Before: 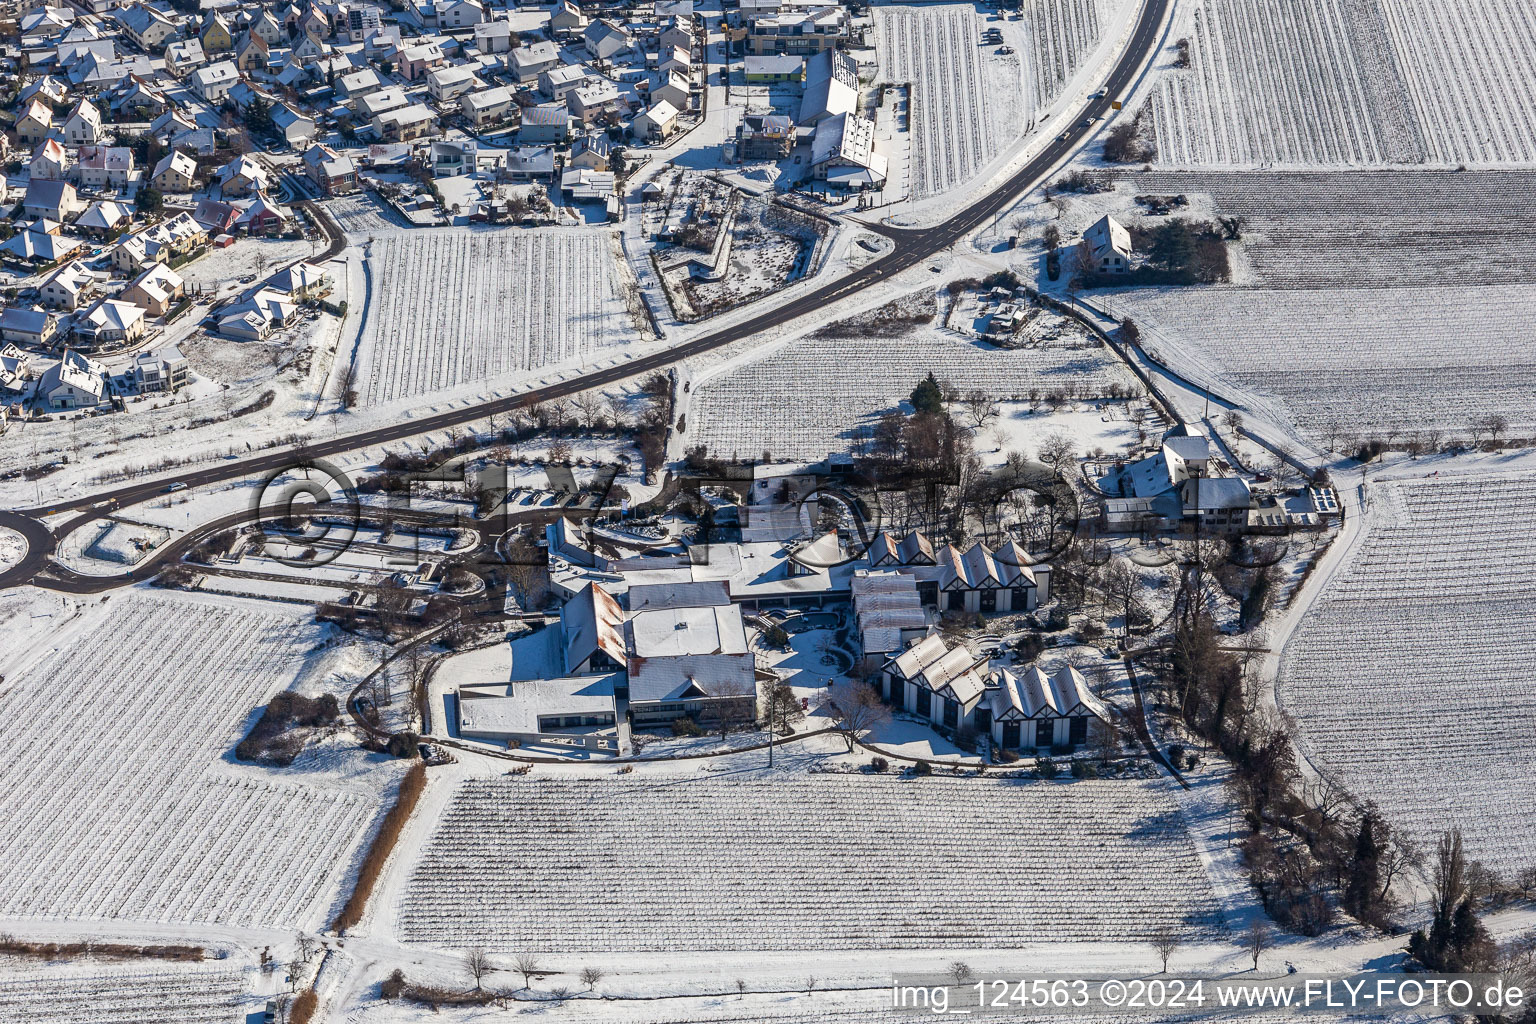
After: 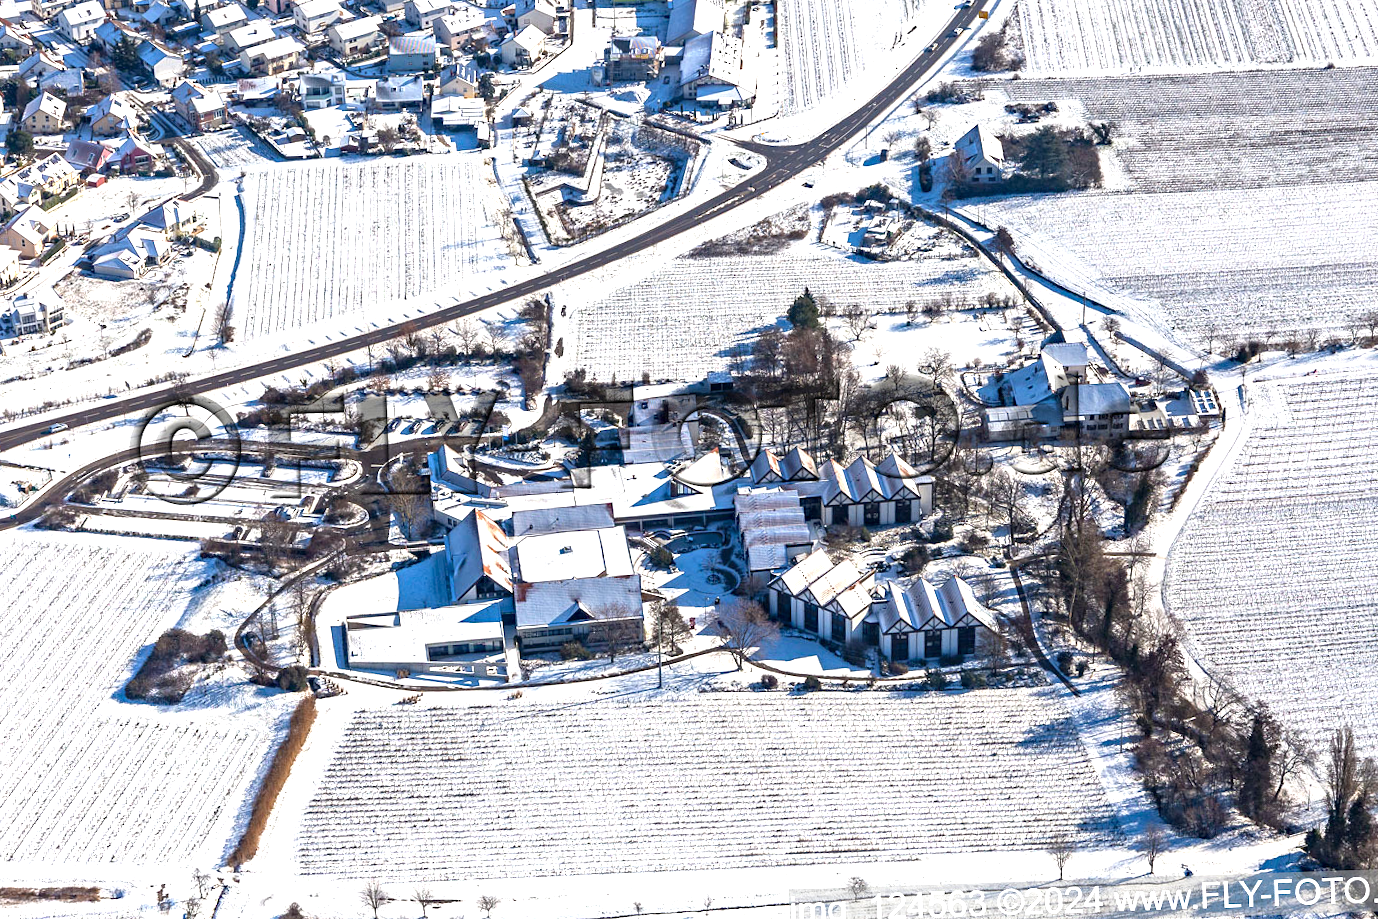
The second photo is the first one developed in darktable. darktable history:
exposure: black level correction 0, exposure 1.2 EV, compensate highlight preservation false
crop and rotate: angle 1.96°, left 5.673%, top 5.673%
haze removal: compatibility mode true, adaptive false
